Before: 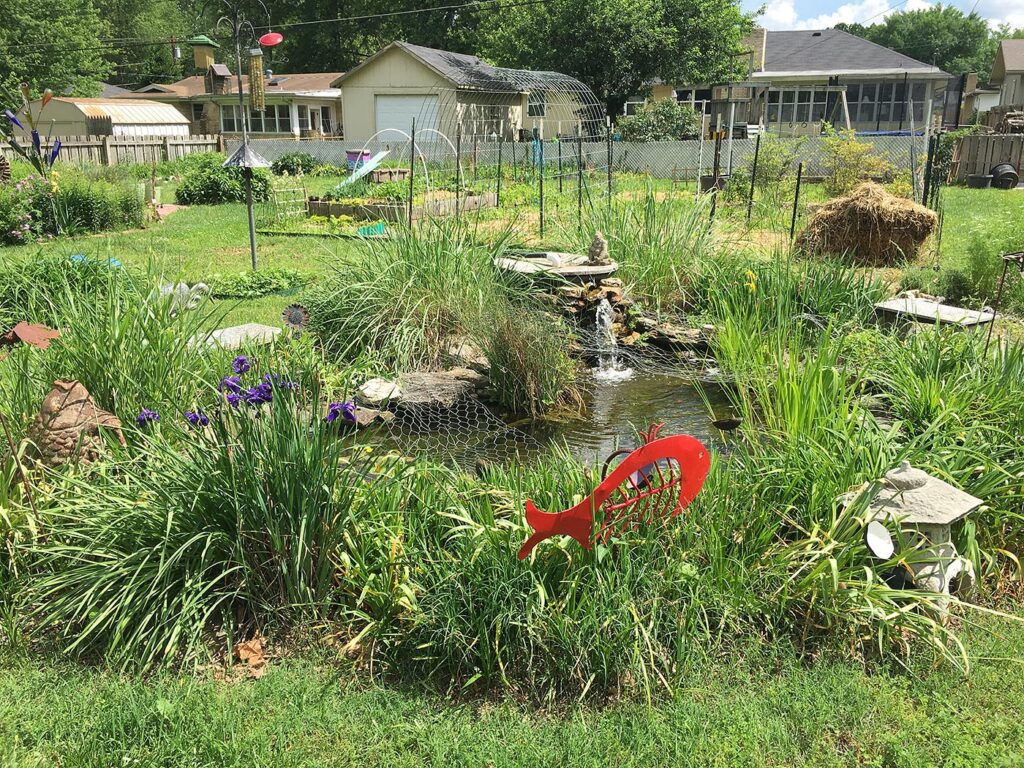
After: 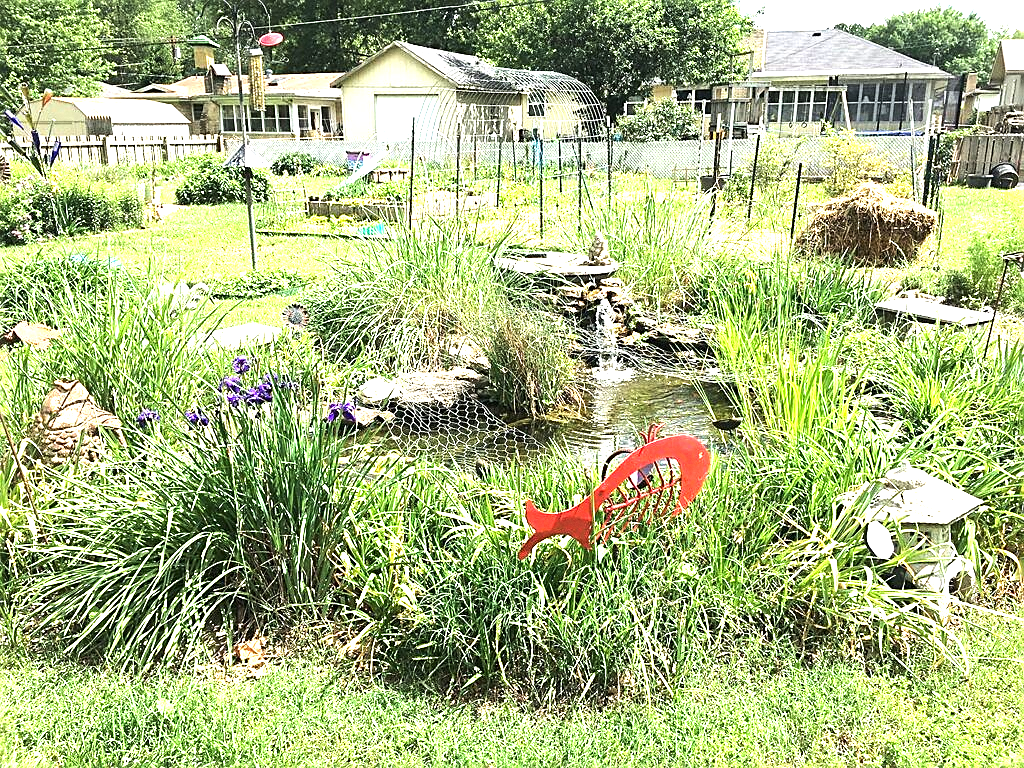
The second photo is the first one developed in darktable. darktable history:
sharpen: on, module defaults
grain: coarseness 0.09 ISO, strength 10%
exposure: black level correction 0, exposure 1.1 EV, compensate highlight preservation false
tone equalizer: -8 EV -0.75 EV, -7 EV -0.7 EV, -6 EV -0.6 EV, -5 EV -0.4 EV, -3 EV 0.4 EV, -2 EV 0.6 EV, -1 EV 0.7 EV, +0 EV 0.75 EV, edges refinement/feathering 500, mask exposure compensation -1.57 EV, preserve details no
